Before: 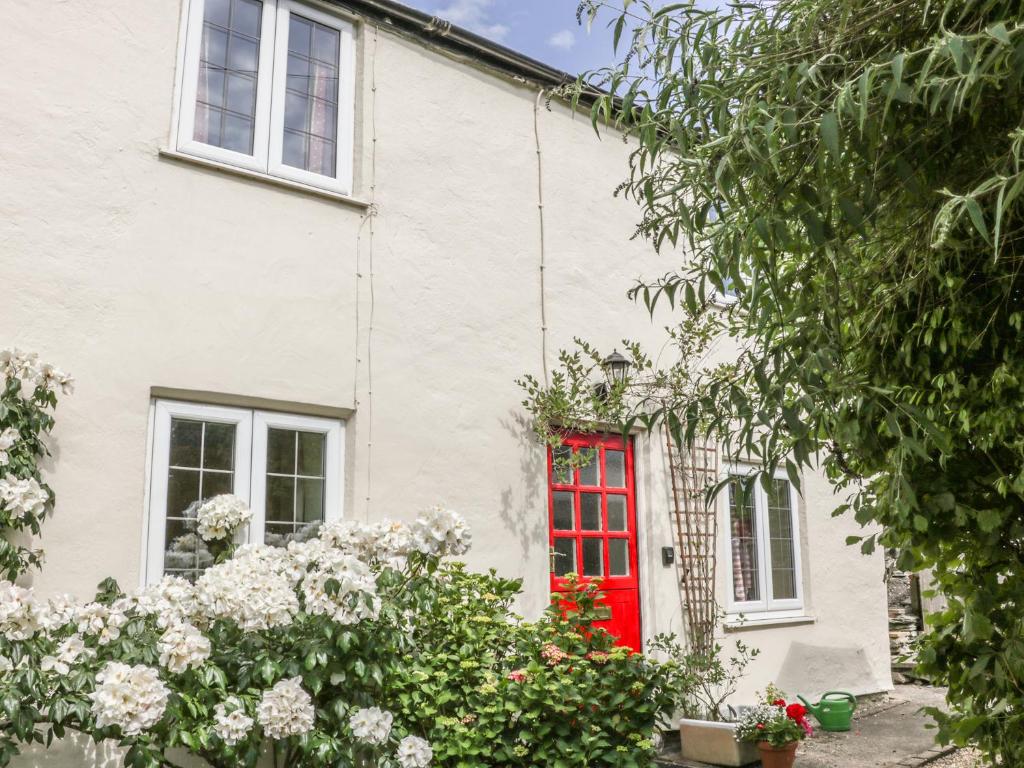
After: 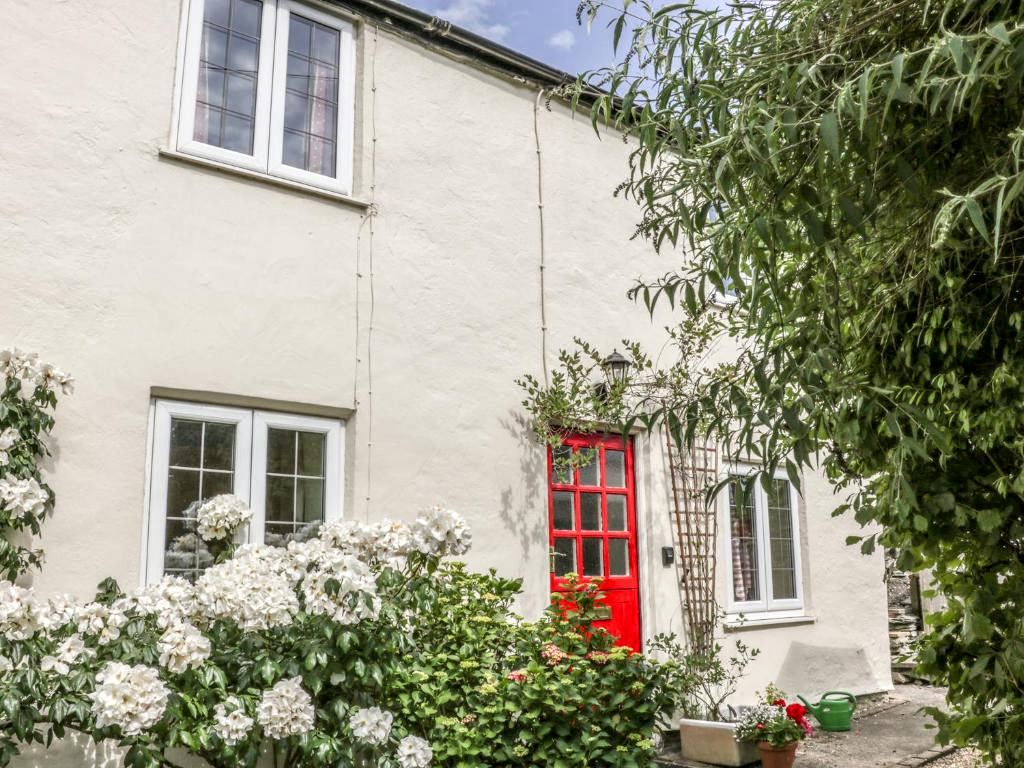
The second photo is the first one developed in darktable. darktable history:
tone equalizer: mask exposure compensation -0.497 EV
local contrast: detail 130%
